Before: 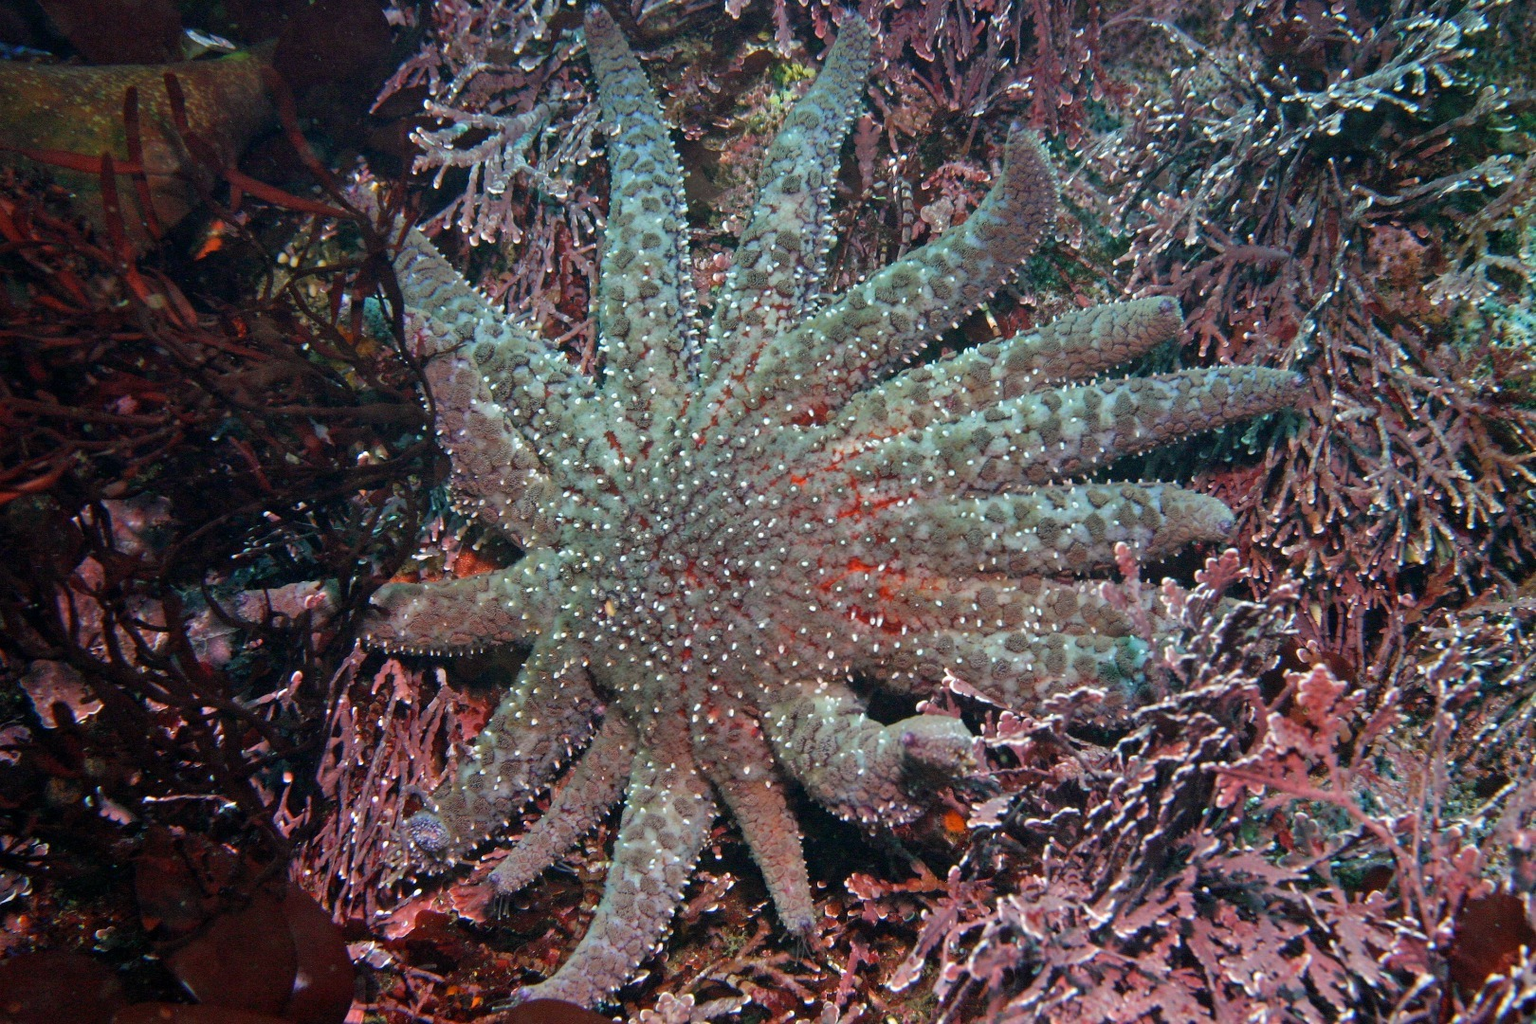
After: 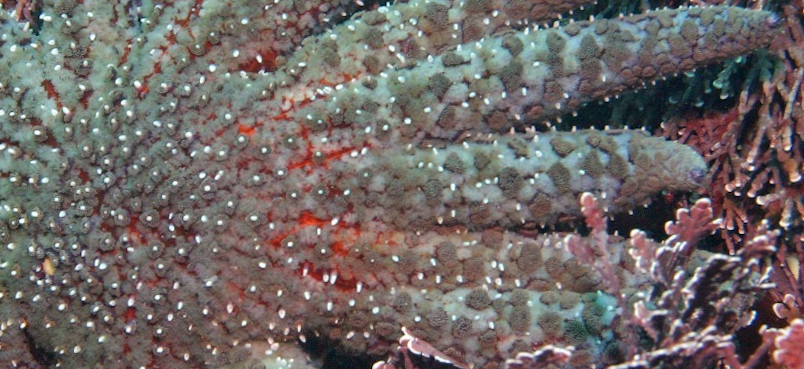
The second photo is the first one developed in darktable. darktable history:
color balance rgb: perceptual saturation grading › global saturation -1%
rotate and perspective: rotation -0.45°, automatic cropping original format, crop left 0.008, crop right 0.992, crop top 0.012, crop bottom 0.988
crop: left 36.607%, top 34.735%, right 13.146%, bottom 30.611%
